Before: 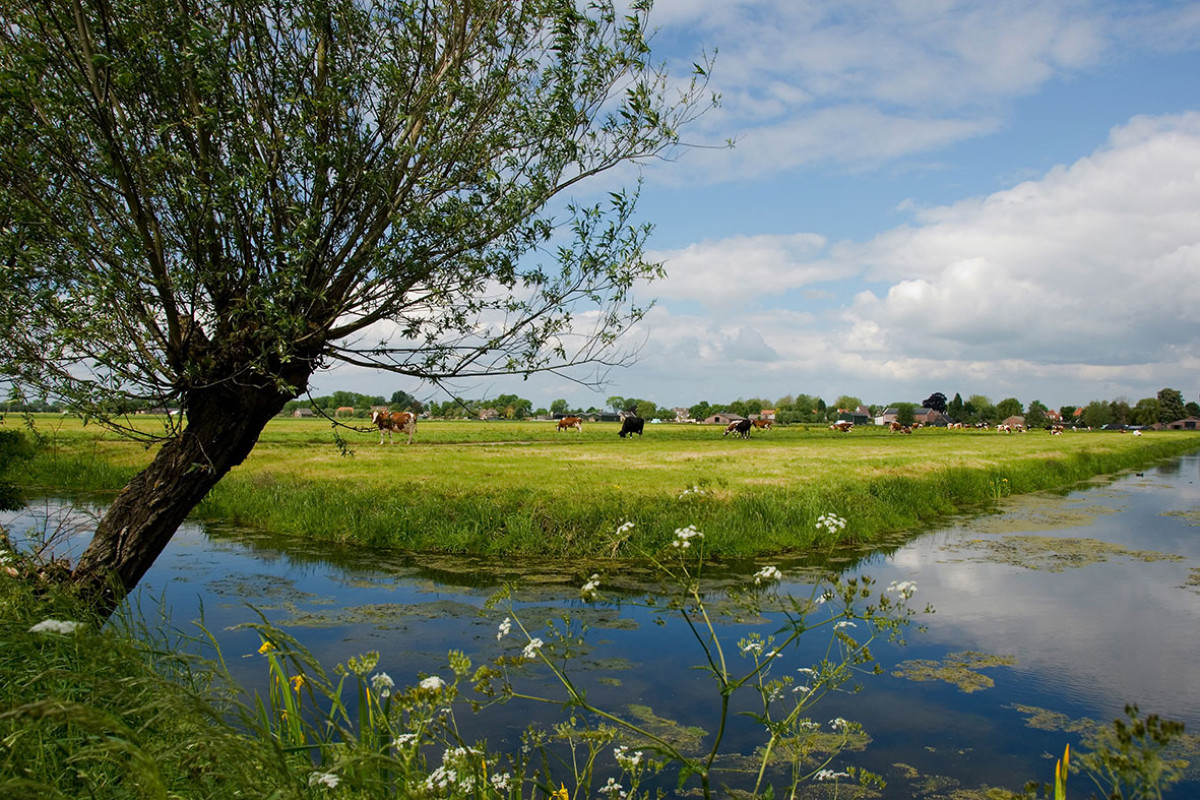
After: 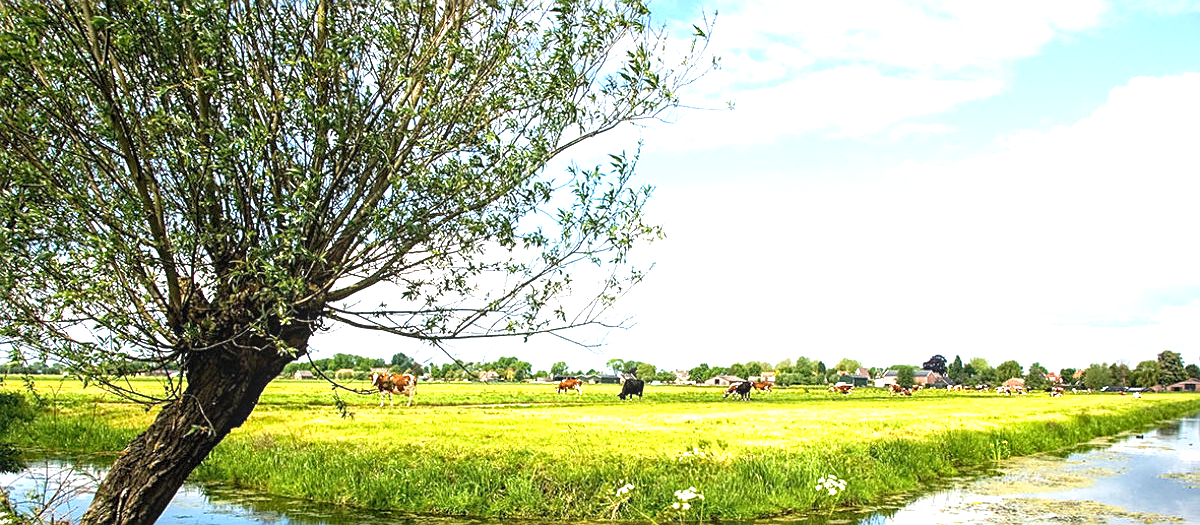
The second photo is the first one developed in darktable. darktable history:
crop and rotate: top 4.848%, bottom 29.503%
rgb levels: preserve colors max RGB
white balance: emerald 1
sharpen: on, module defaults
local contrast: on, module defaults
exposure: black level correction 0, exposure 1.741 EV, compensate exposure bias true, compensate highlight preservation false
